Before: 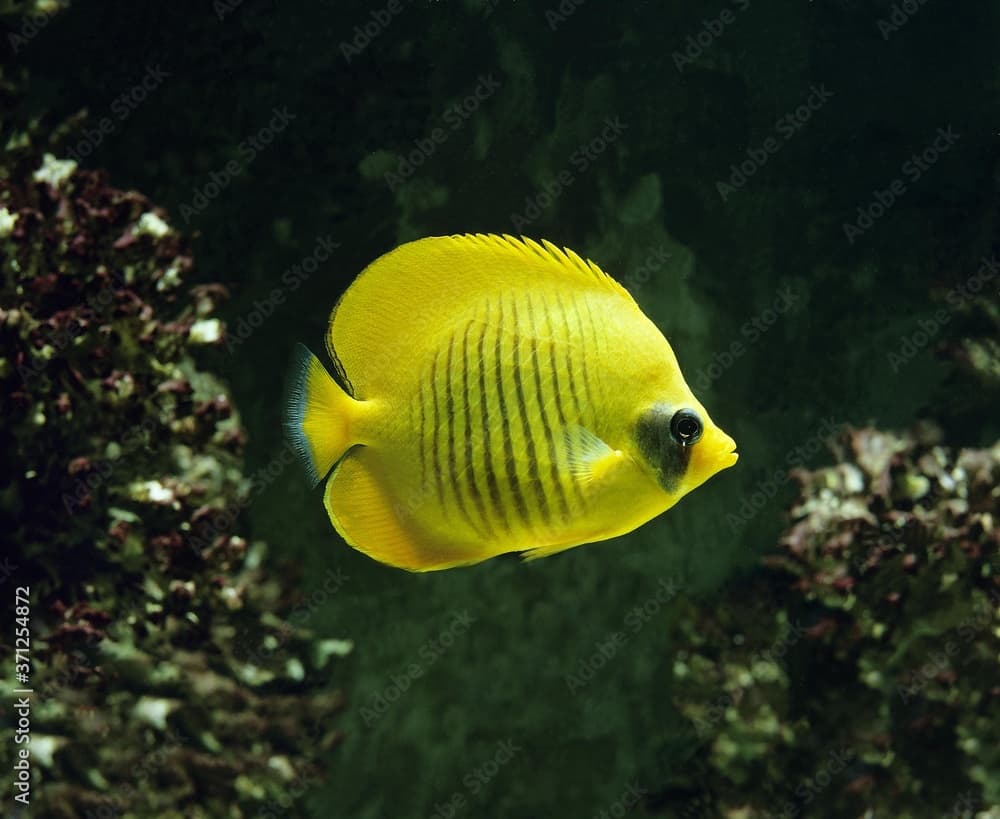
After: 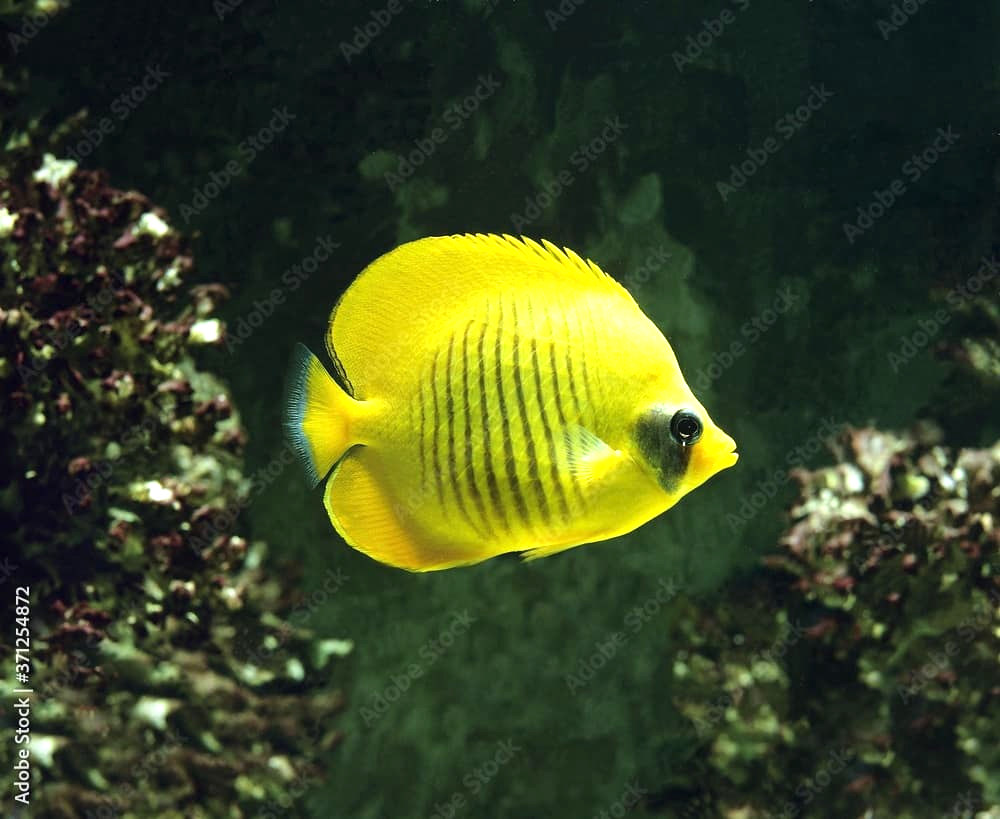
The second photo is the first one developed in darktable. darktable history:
exposure: exposure 0.771 EV, compensate exposure bias true, compensate highlight preservation false
